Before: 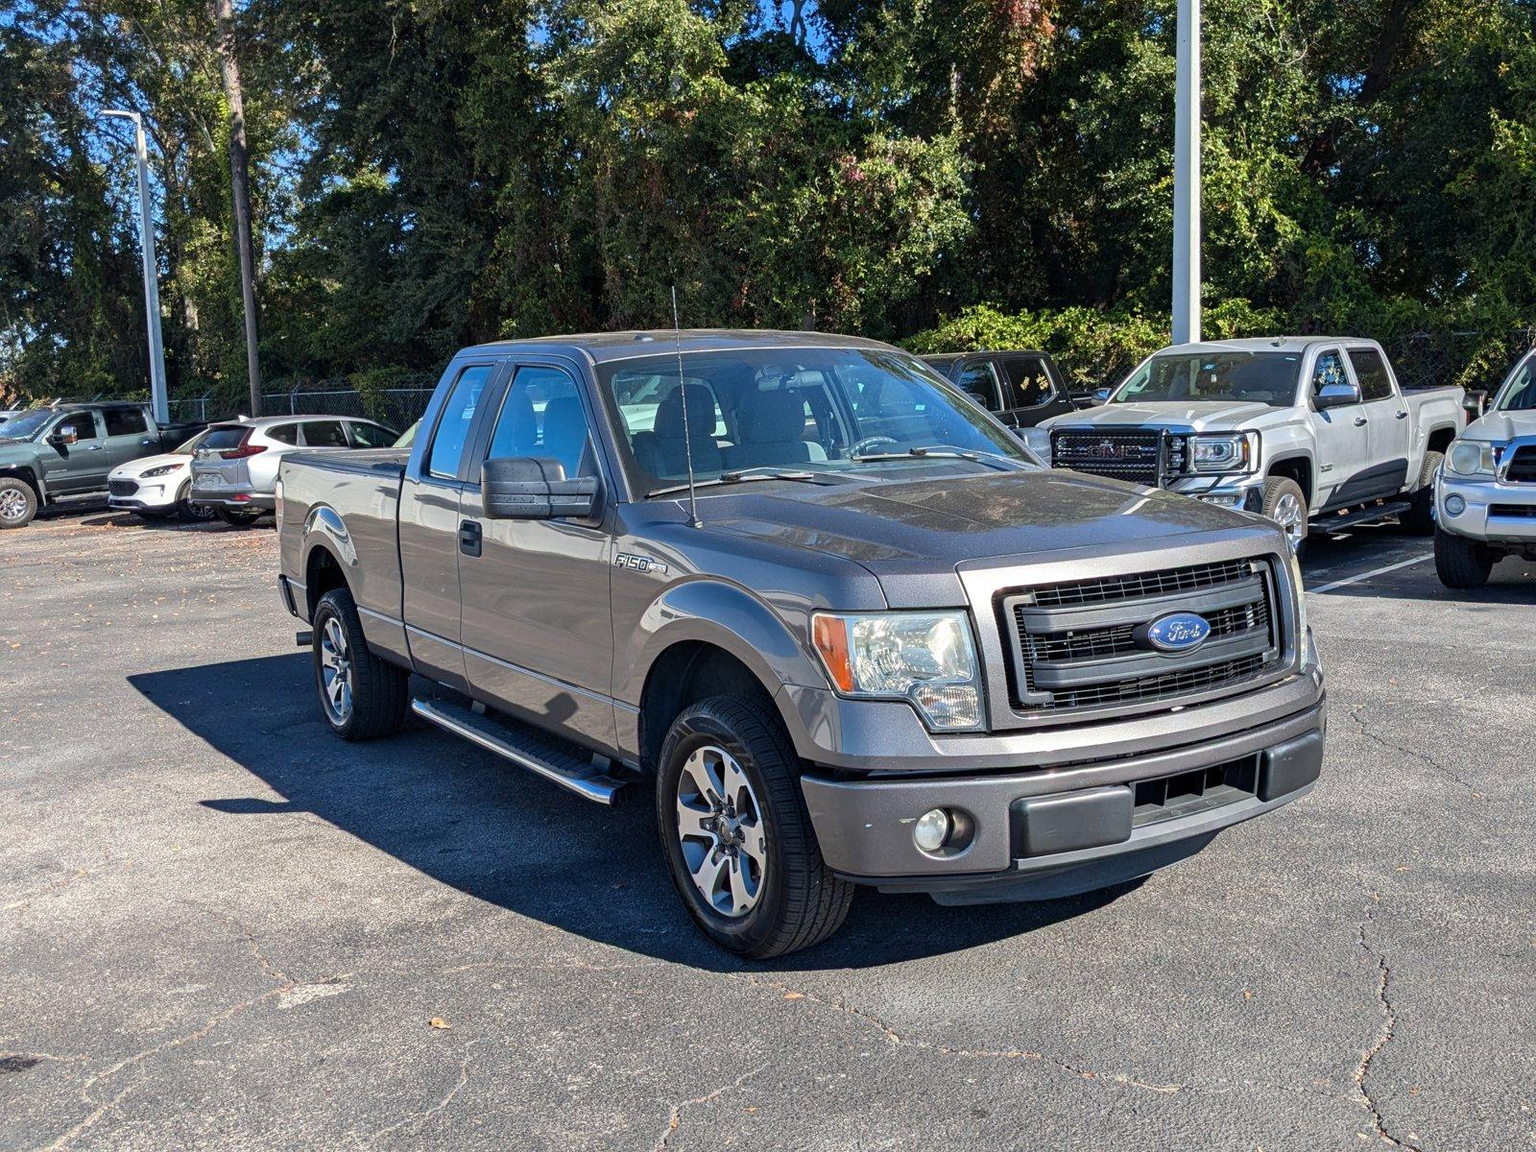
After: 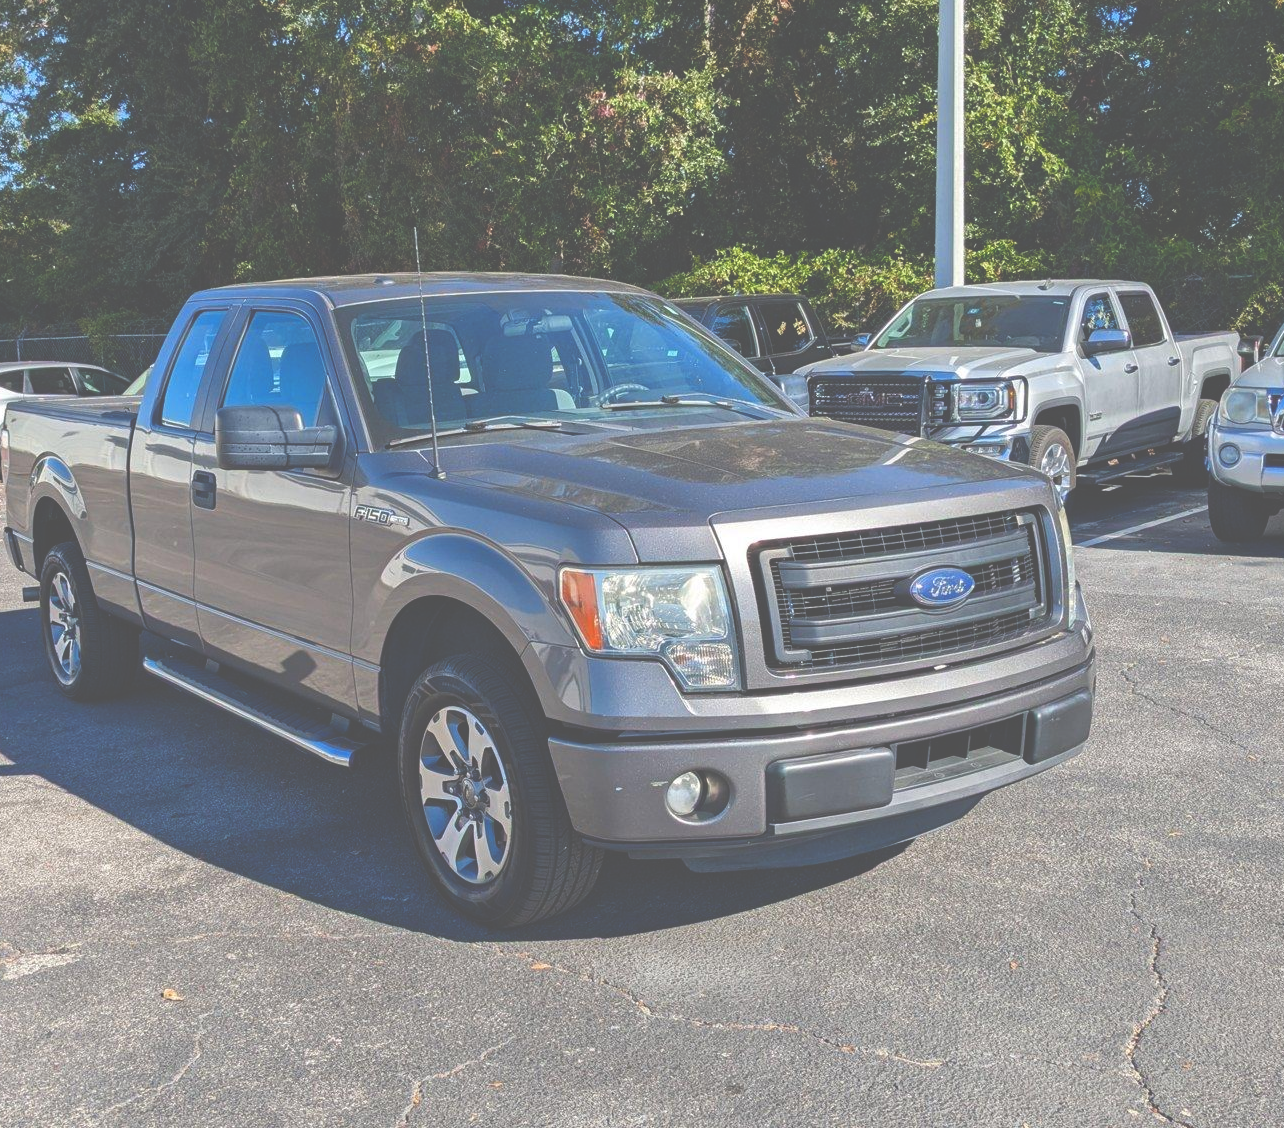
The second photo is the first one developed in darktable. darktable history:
crop and rotate: left 17.89%, top 5.932%, right 1.846%
exposure: black level correction -0.087, compensate highlight preservation false
color balance rgb: perceptual saturation grading › global saturation 23.851%, perceptual saturation grading › highlights -24.217%, perceptual saturation grading › mid-tones 24.276%, perceptual saturation grading › shadows 40.132%, global vibrance 9.433%
